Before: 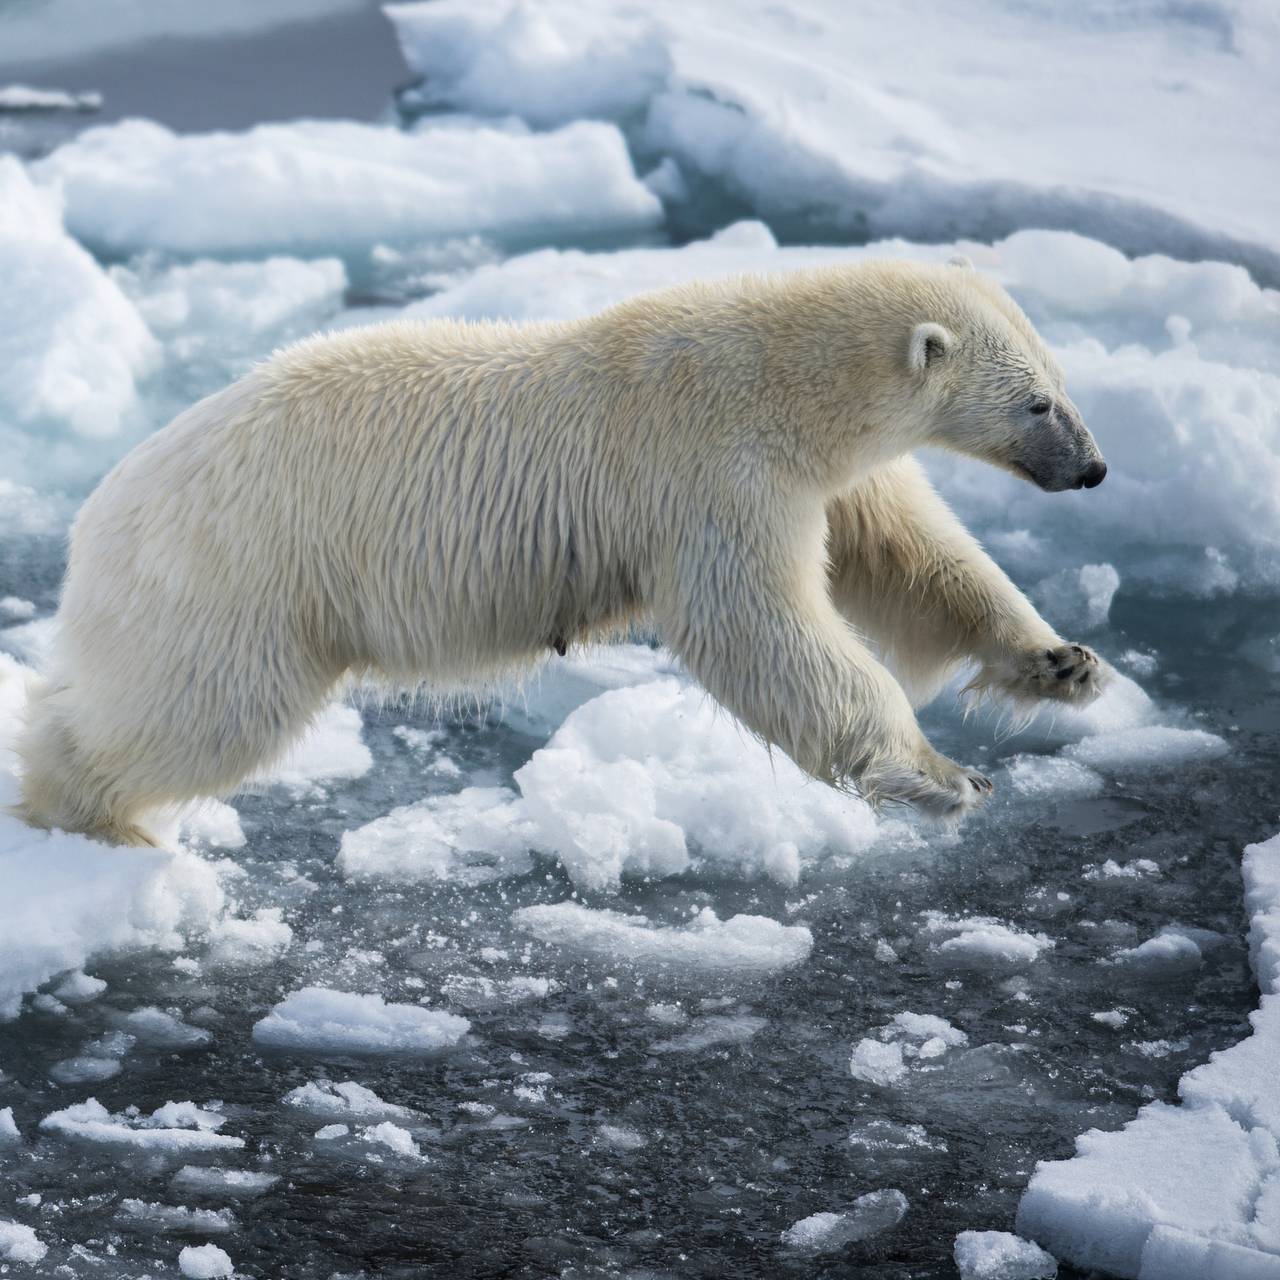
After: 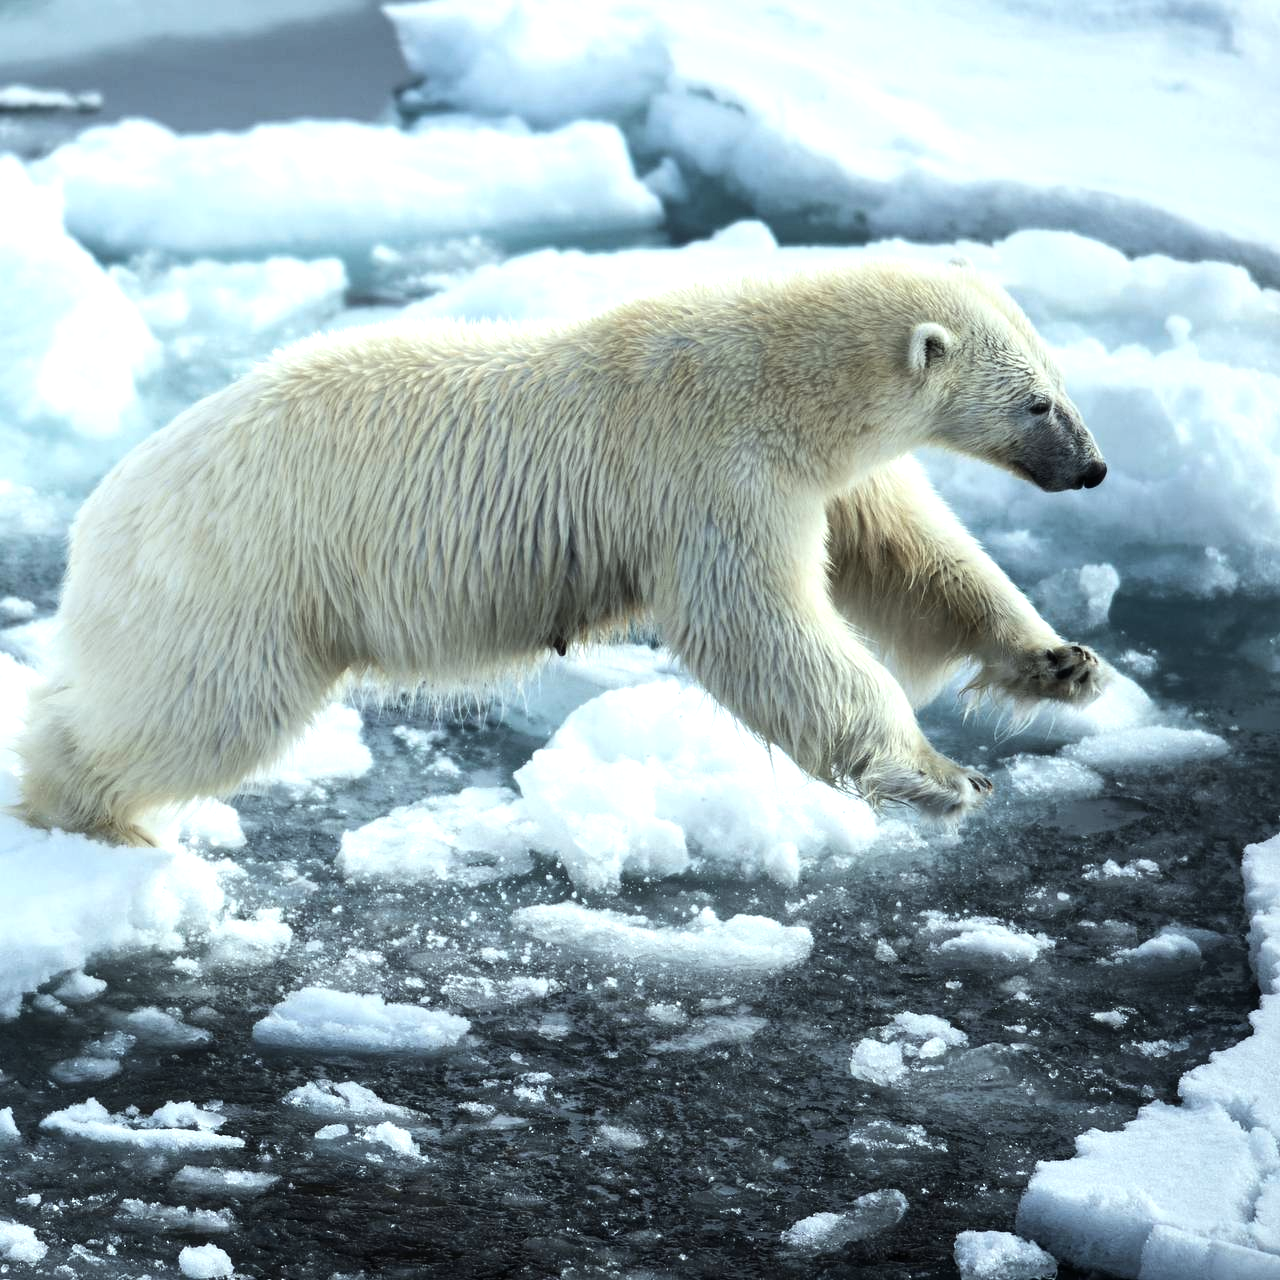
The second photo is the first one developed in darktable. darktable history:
tone equalizer: -8 EV -0.781 EV, -7 EV -0.703 EV, -6 EV -0.577 EV, -5 EV -0.371 EV, -3 EV 0.401 EV, -2 EV 0.6 EV, -1 EV 0.676 EV, +0 EV 0.742 EV, edges refinement/feathering 500, mask exposure compensation -1.57 EV, preserve details no
color correction: highlights a* -6.52, highlights b* 0.358
